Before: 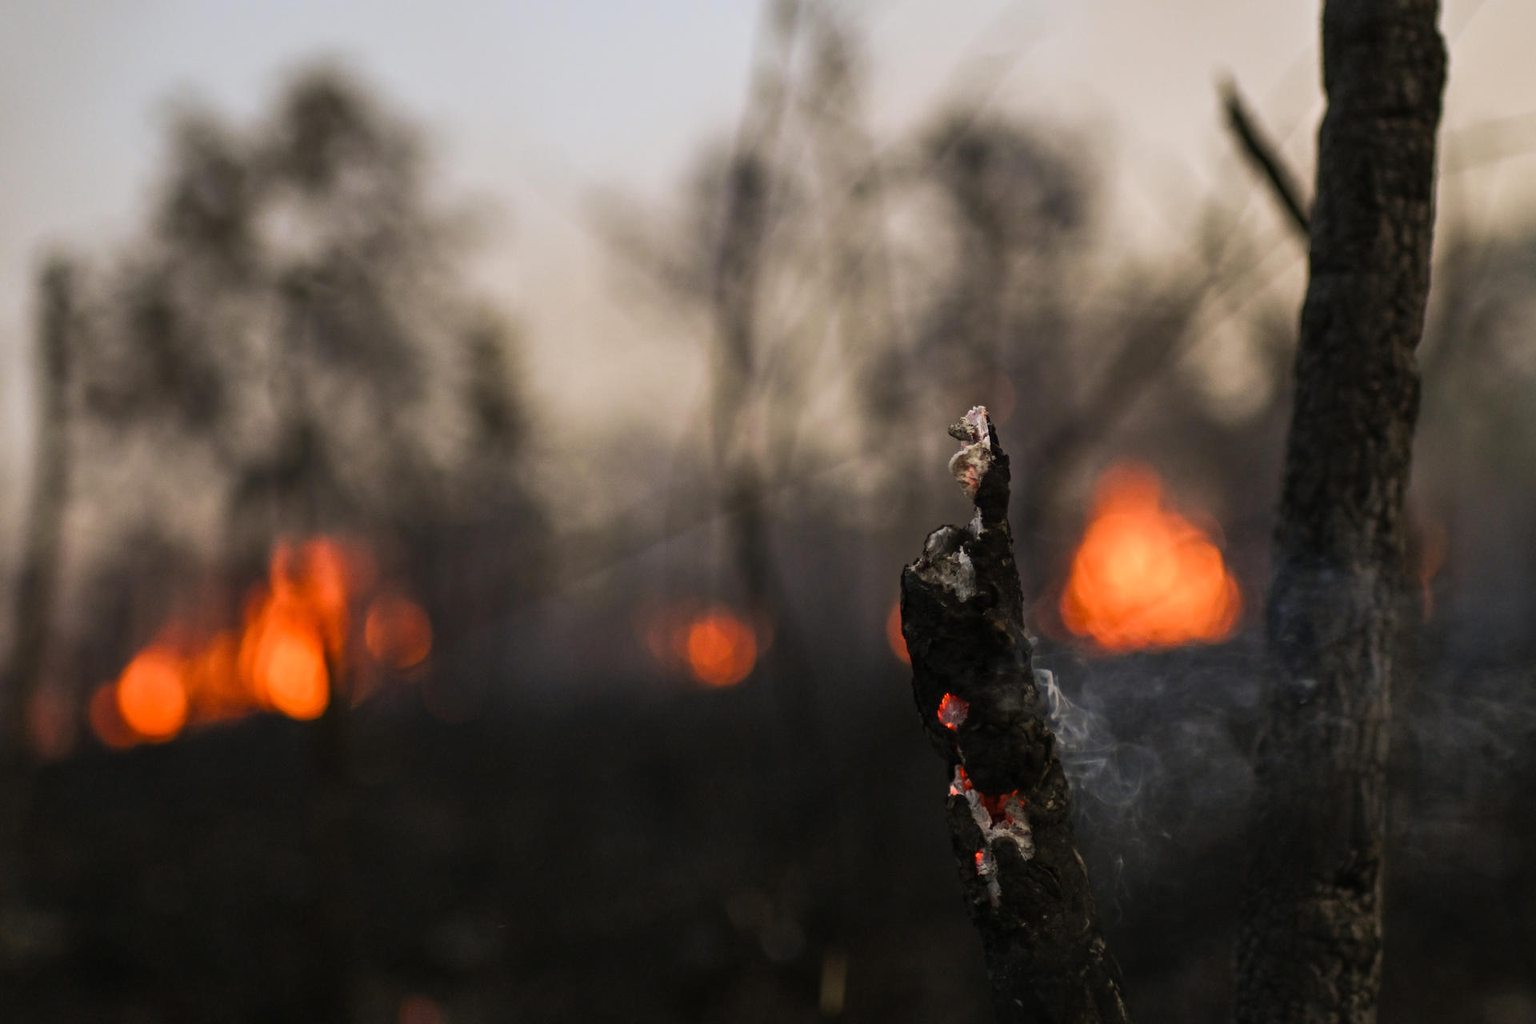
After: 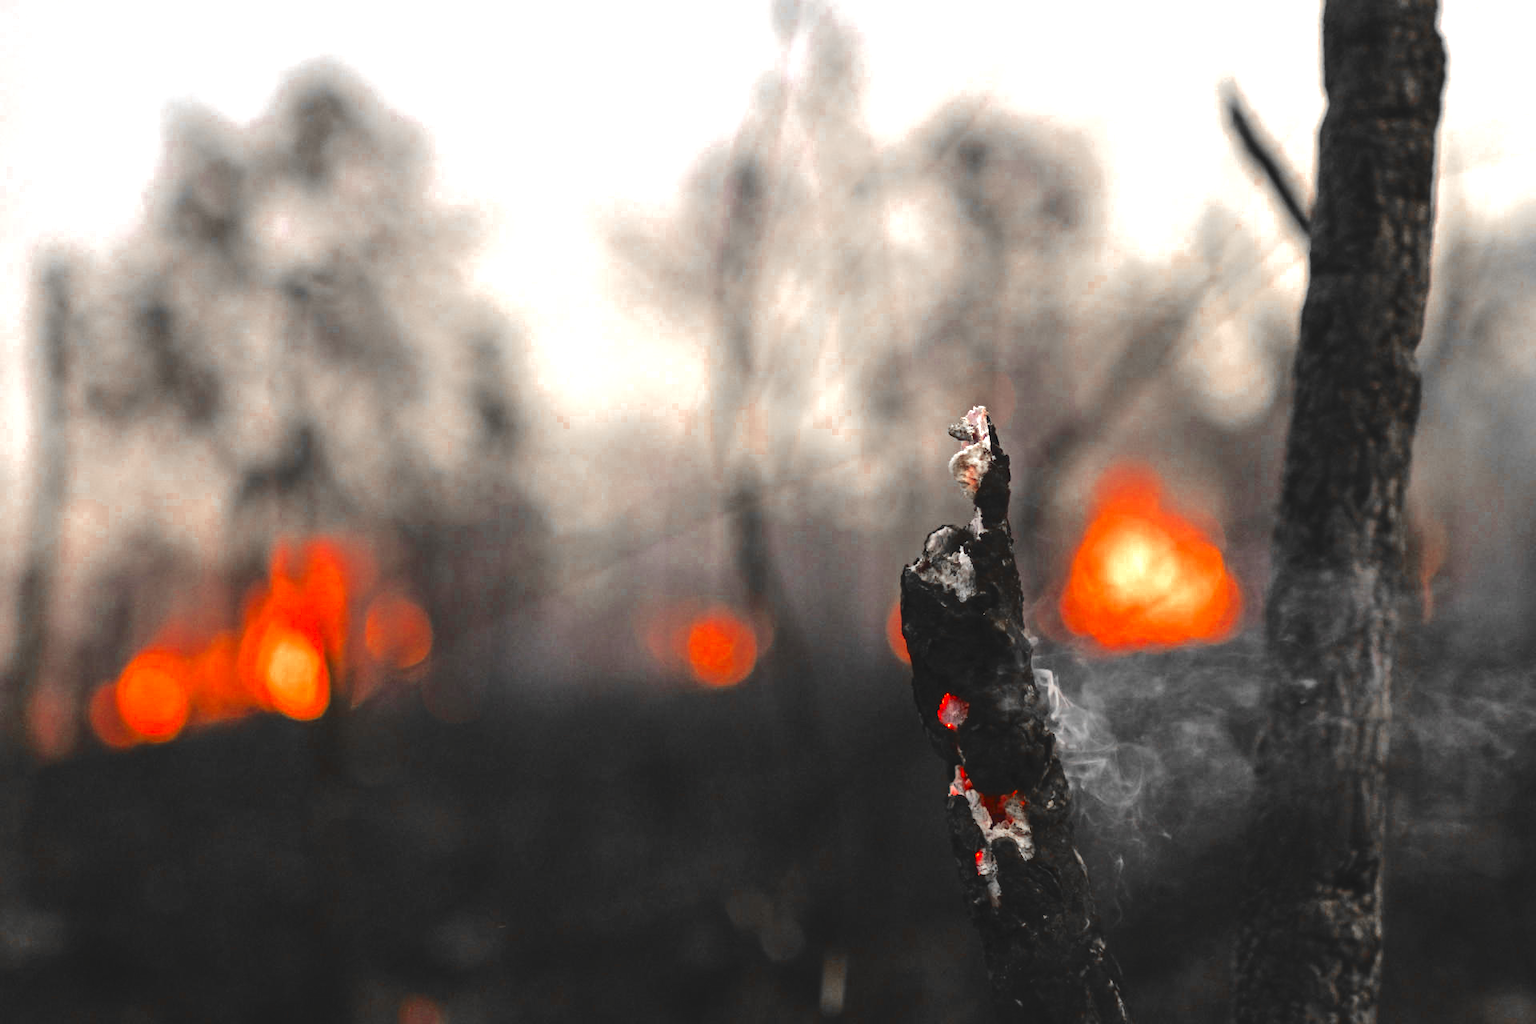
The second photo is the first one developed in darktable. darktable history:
exposure: black level correction 0, exposure 1.2 EV, compensate highlight preservation false
color zones: curves: ch0 [(0, 0.497) (0.096, 0.361) (0.221, 0.538) (0.429, 0.5) (0.571, 0.5) (0.714, 0.5) (0.857, 0.5) (1, 0.497)]; ch1 [(0, 0.5) (0.143, 0.5) (0.257, -0.002) (0.429, 0.04) (0.571, -0.001) (0.714, -0.015) (0.857, 0.024) (1, 0.5)]
tone curve: curves: ch0 [(0, 0) (0.003, 0.077) (0.011, 0.08) (0.025, 0.083) (0.044, 0.095) (0.069, 0.106) (0.1, 0.12) (0.136, 0.144) (0.177, 0.185) (0.224, 0.231) (0.277, 0.297) (0.335, 0.382) (0.399, 0.471) (0.468, 0.553) (0.543, 0.623) (0.623, 0.689) (0.709, 0.75) (0.801, 0.81) (0.898, 0.873) (1, 1)], color space Lab, independent channels, preserve colors none
